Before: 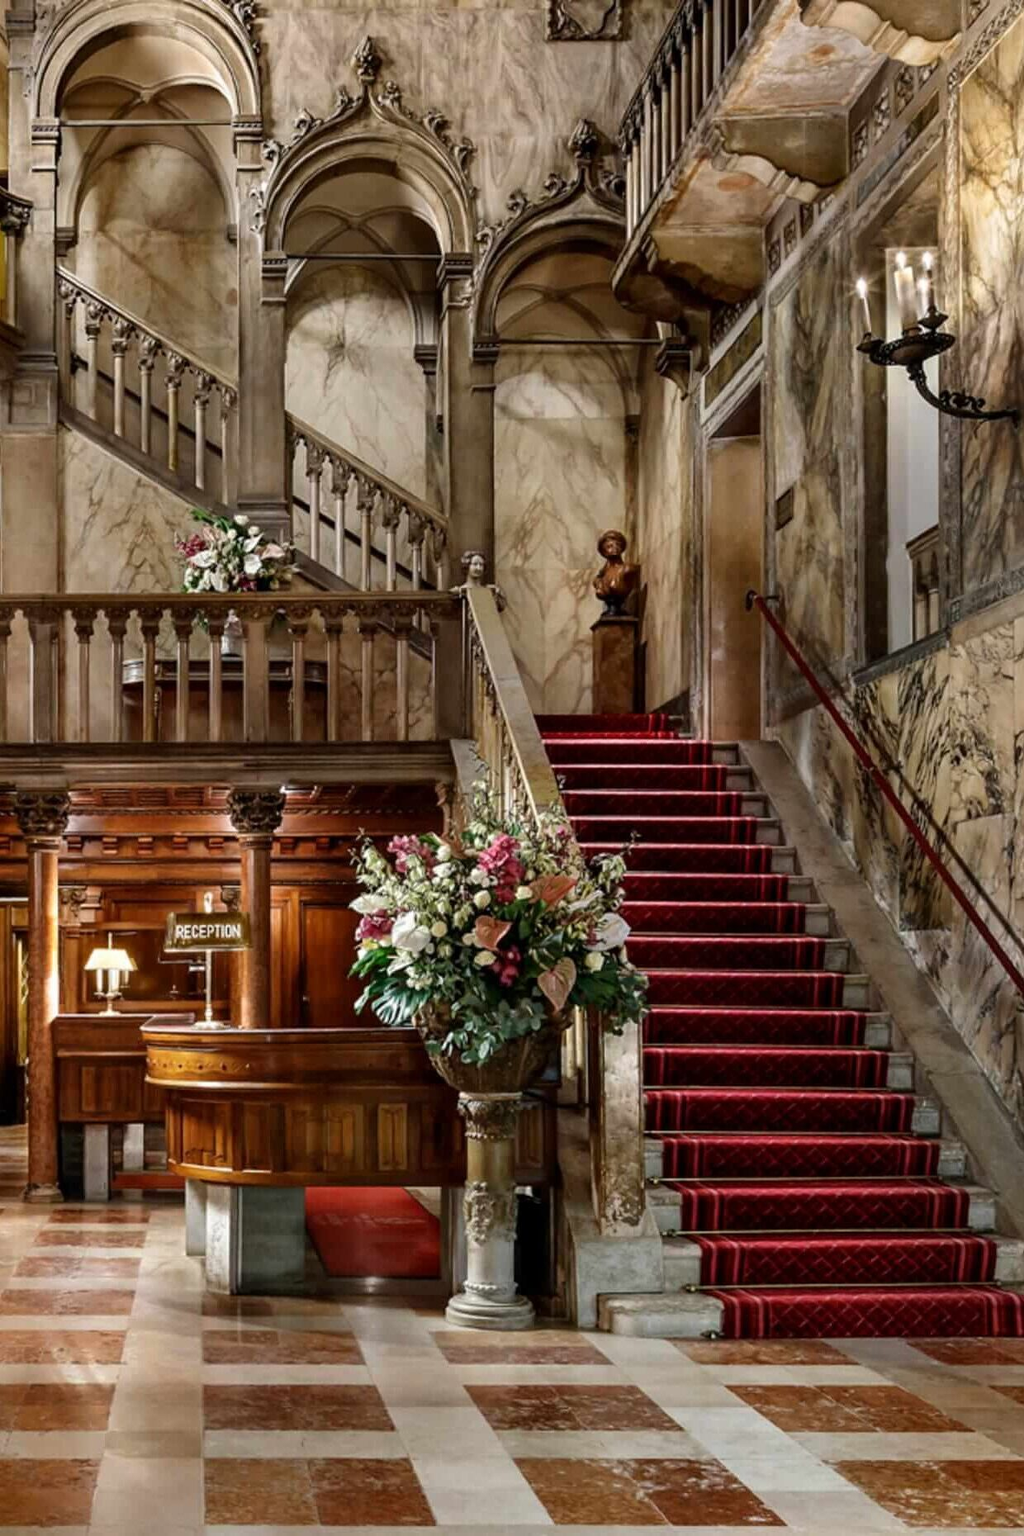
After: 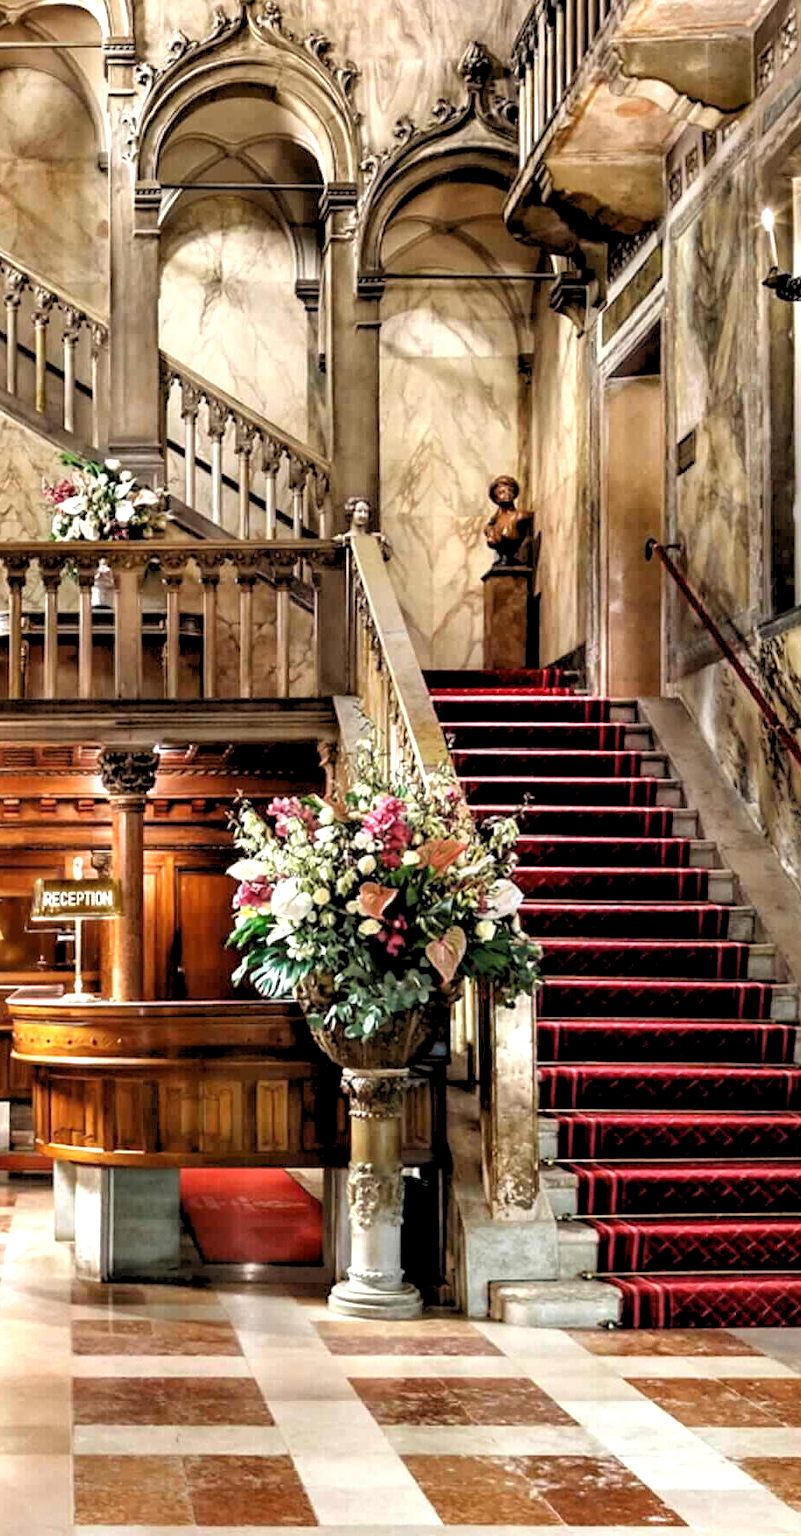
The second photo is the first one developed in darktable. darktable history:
rgb levels: levels [[0.013, 0.434, 0.89], [0, 0.5, 1], [0, 0.5, 1]]
crop and rotate: left 13.15%, top 5.251%, right 12.609%
exposure: black level correction 0, exposure 0.9 EV, compensate highlight preservation false
